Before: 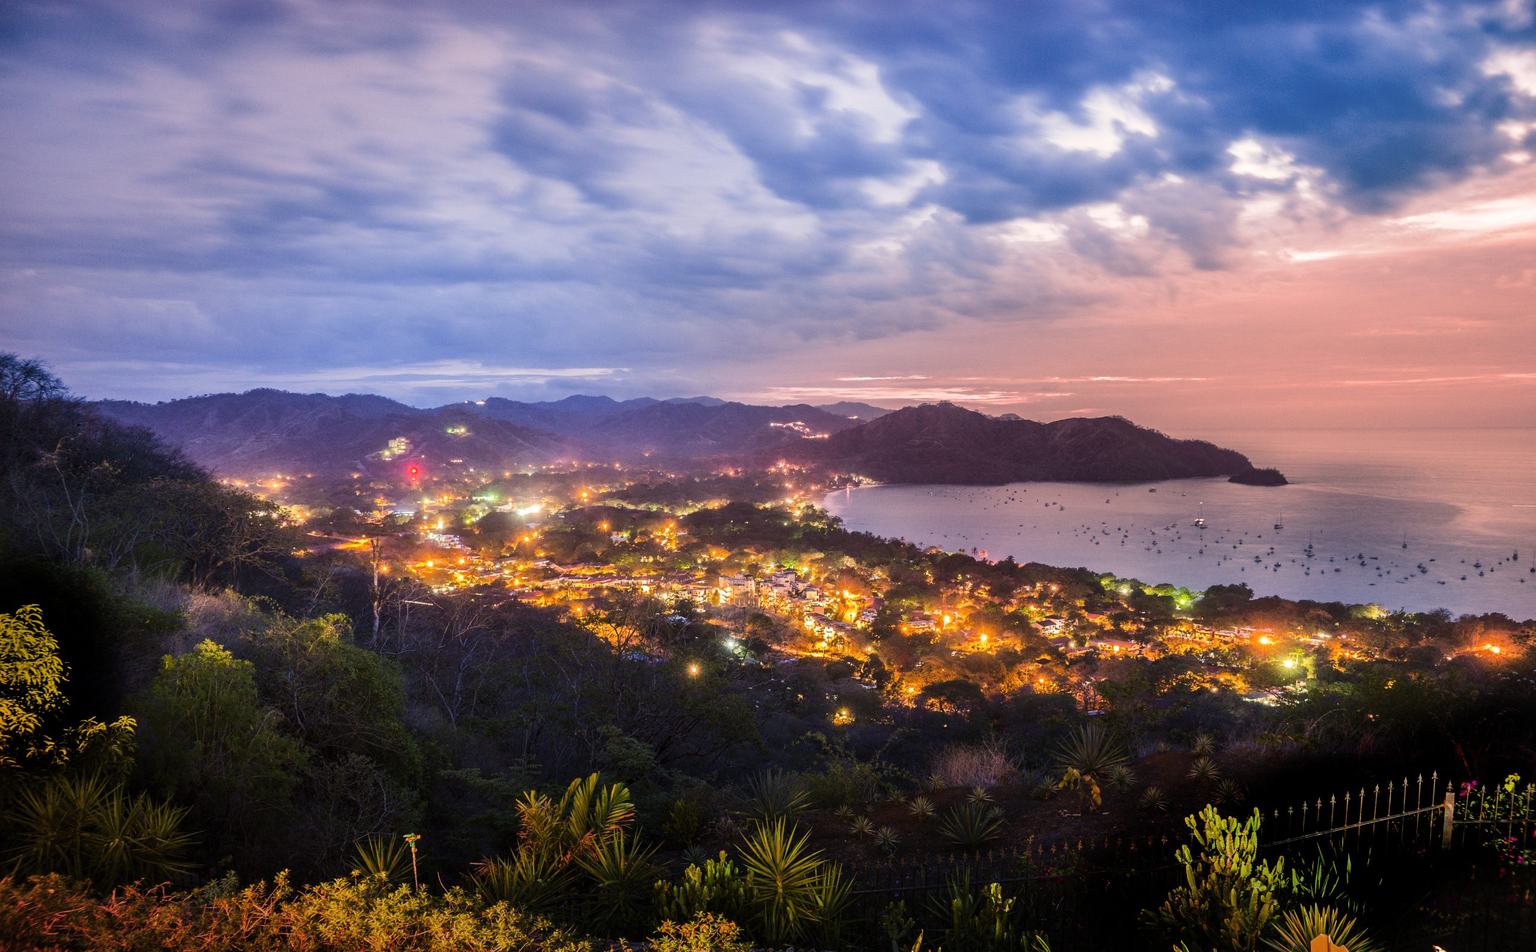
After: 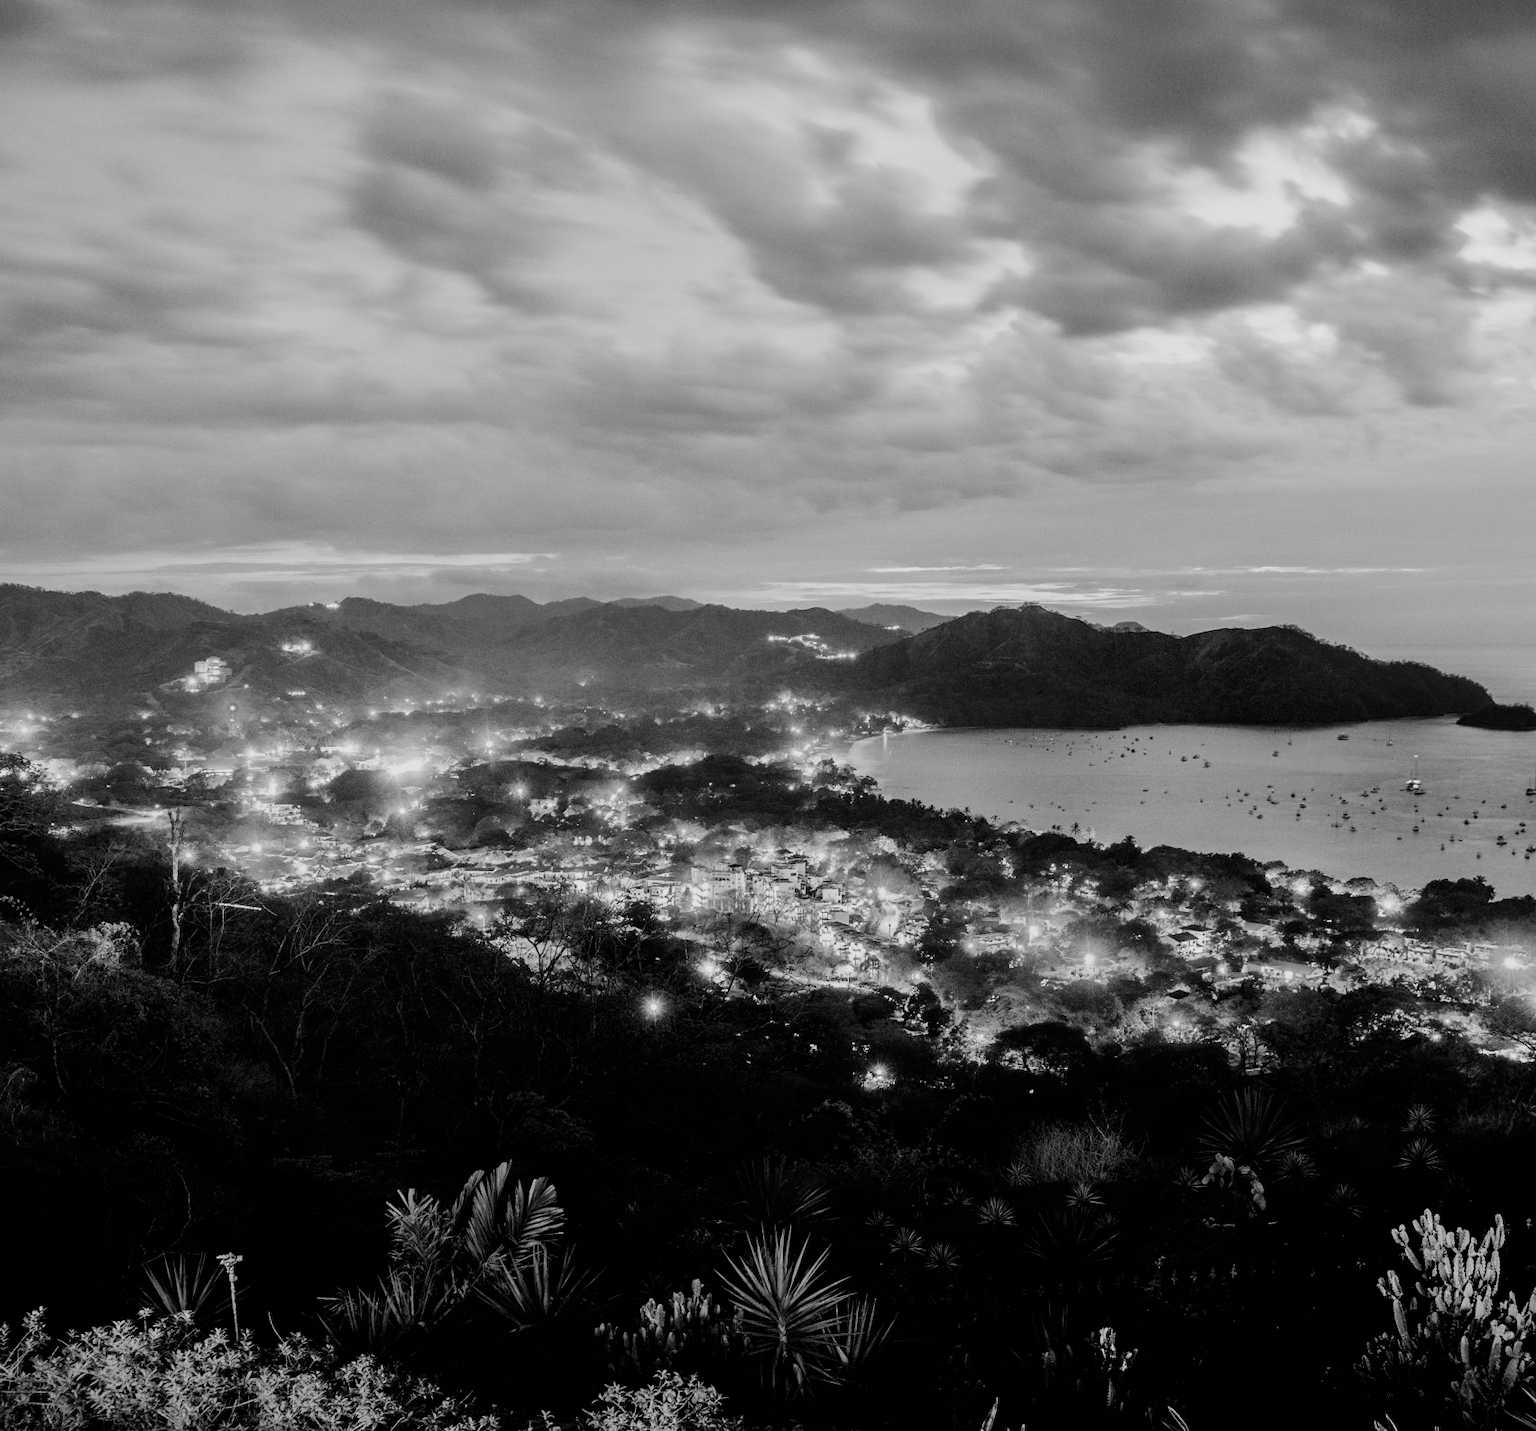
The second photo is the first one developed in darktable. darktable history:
monochrome: on, module defaults
crop: left 16.899%, right 16.556%
filmic rgb: black relative exposure -5 EV, hardness 2.88, contrast 1.3, highlights saturation mix -10%
